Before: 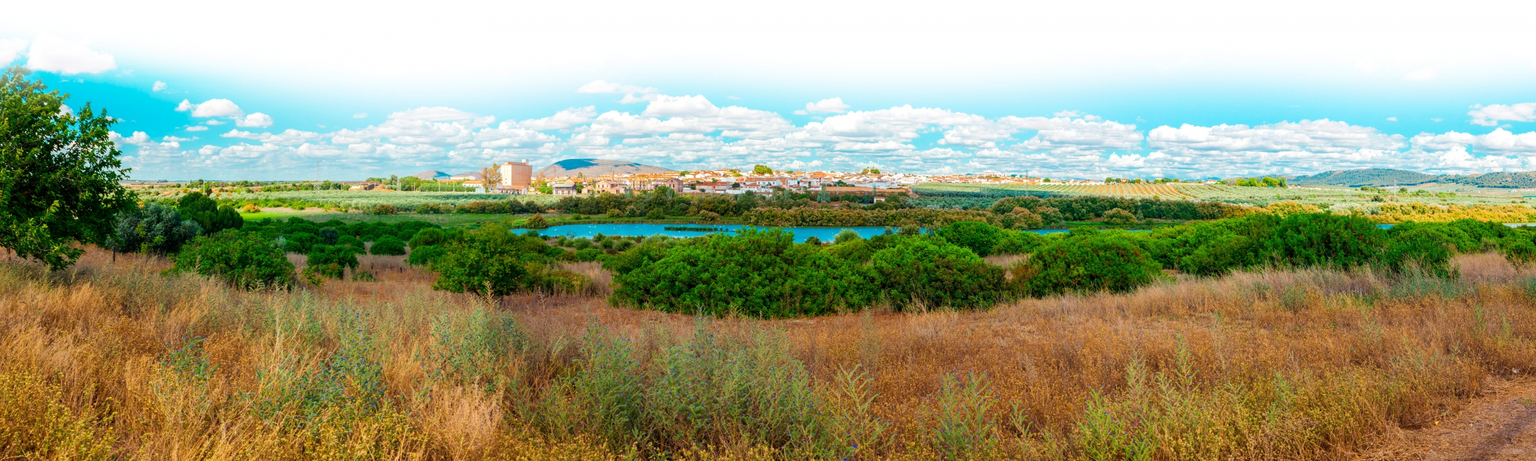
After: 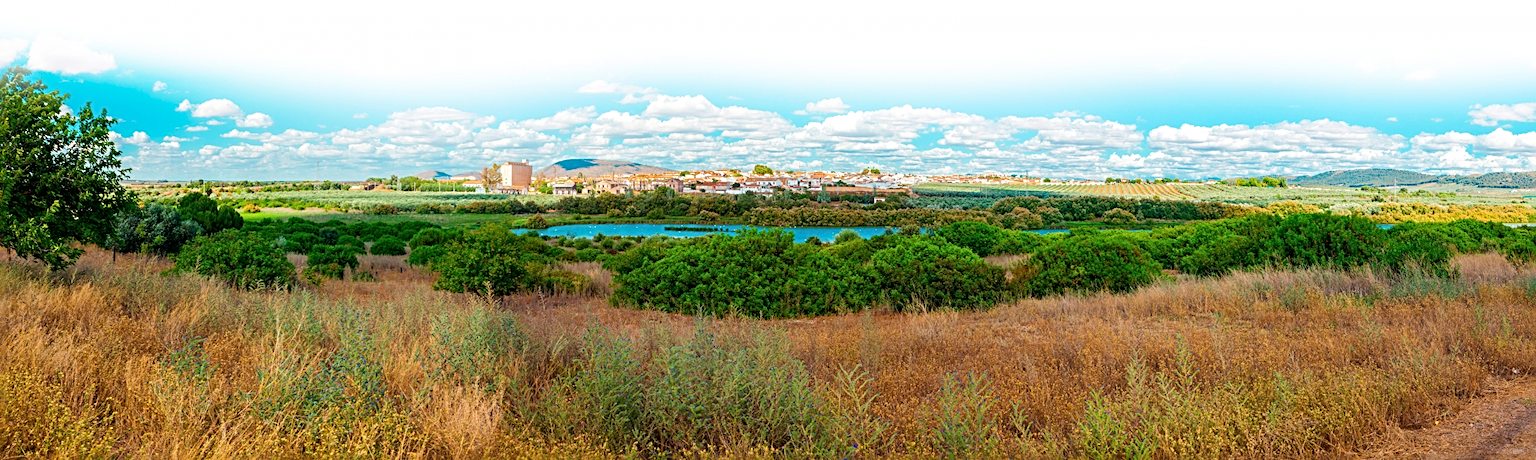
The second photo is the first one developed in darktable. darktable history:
sharpen: radius 3.952
